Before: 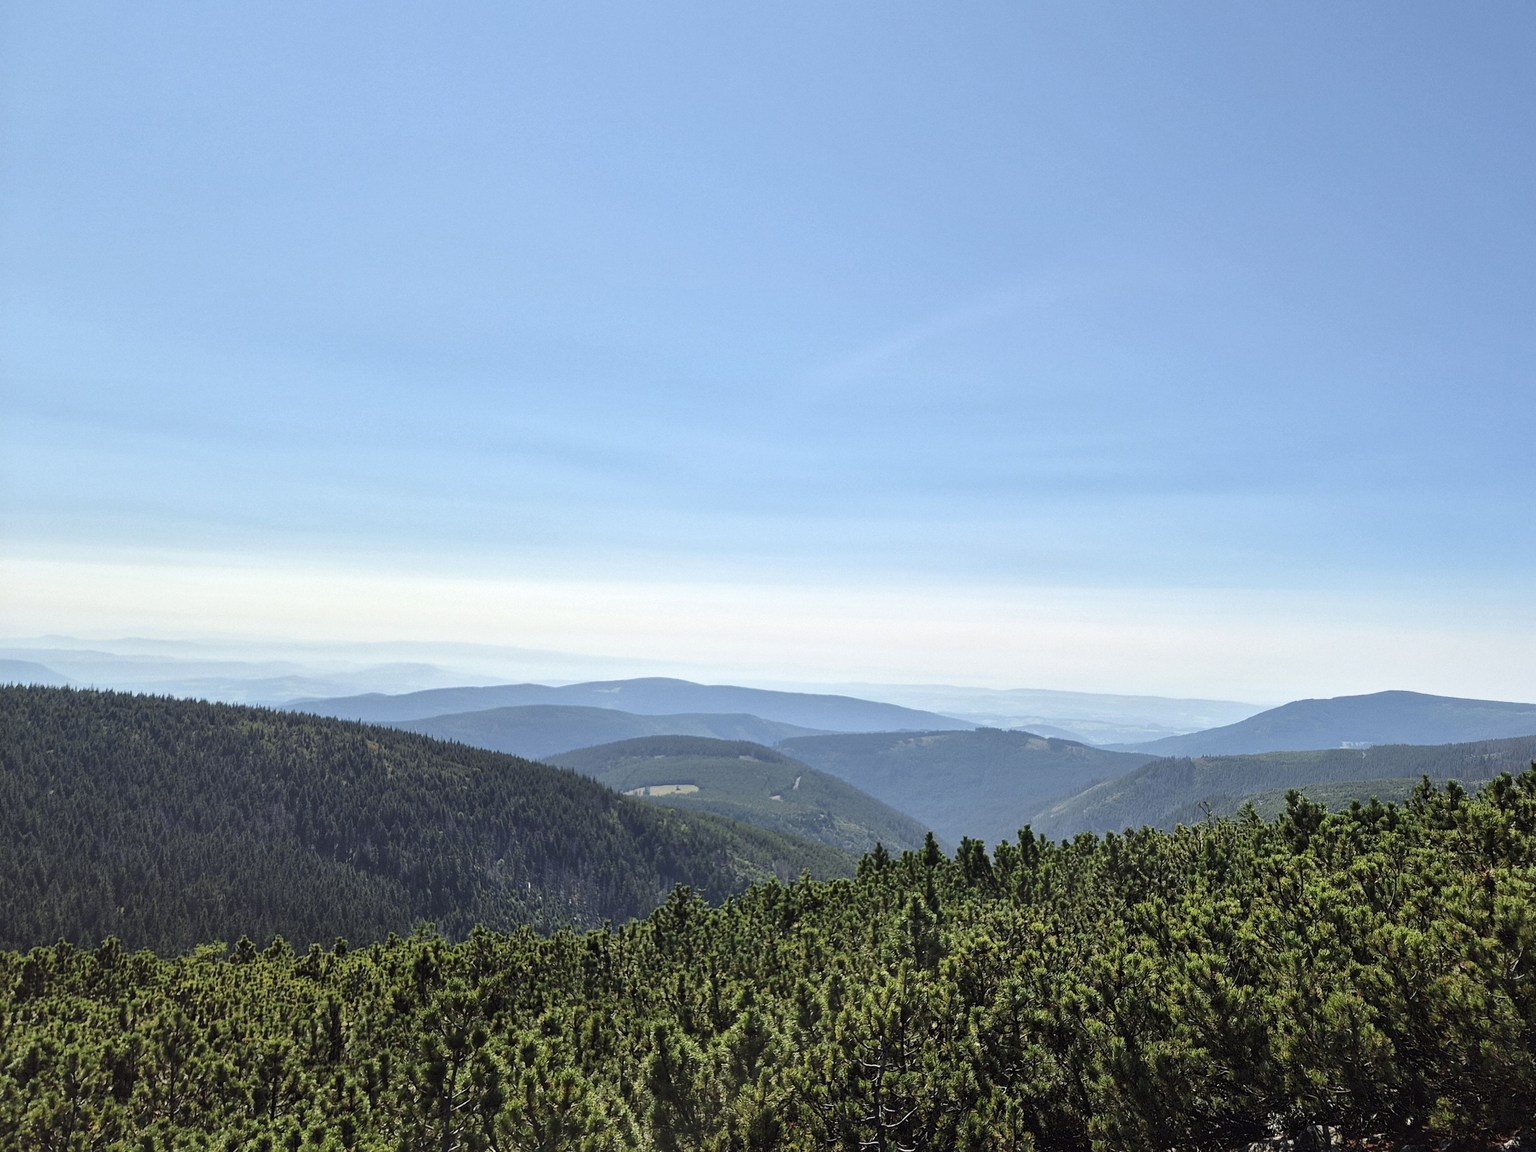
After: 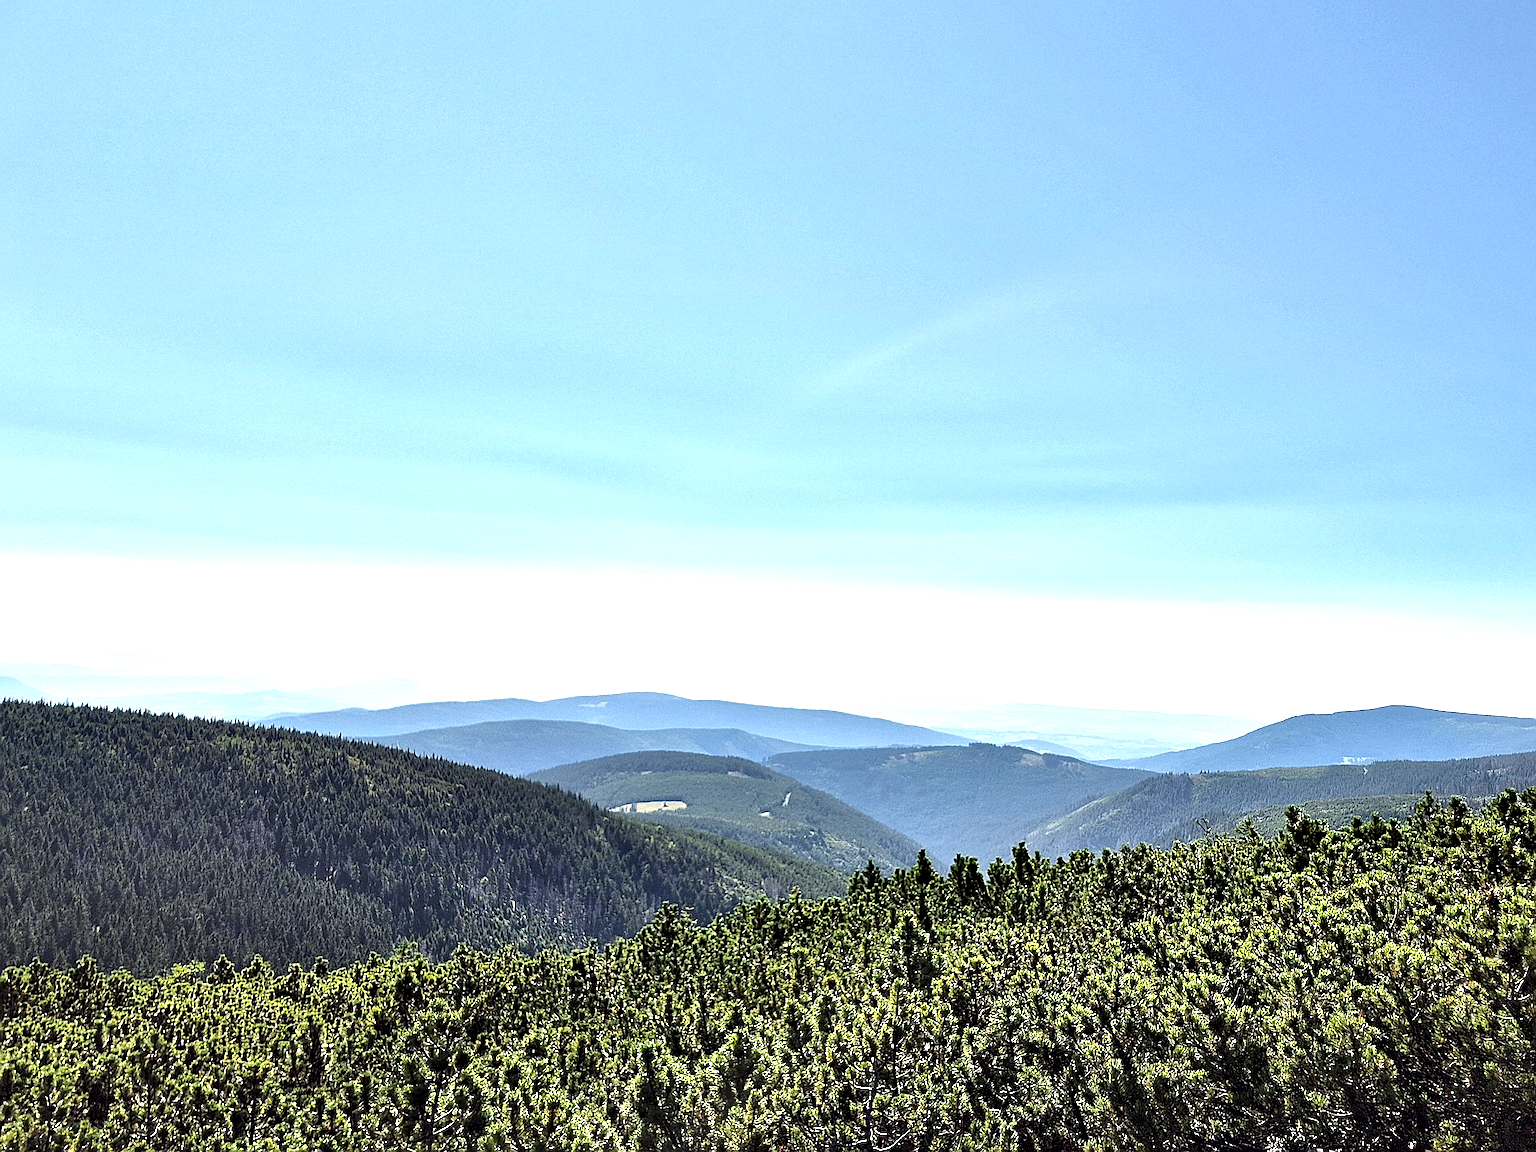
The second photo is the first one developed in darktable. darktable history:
exposure: black level correction 0, exposure 0.6 EV, compensate exposure bias true, compensate highlight preservation false
crop: left 1.743%, right 0.268%, bottom 2.011%
sharpen: radius 1.4, amount 1.25, threshold 0.7
contrast equalizer: octaves 7, y [[0.6 ×6], [0.55 ×6], [0 ×6], [0 ×6], [0 ×6]]
